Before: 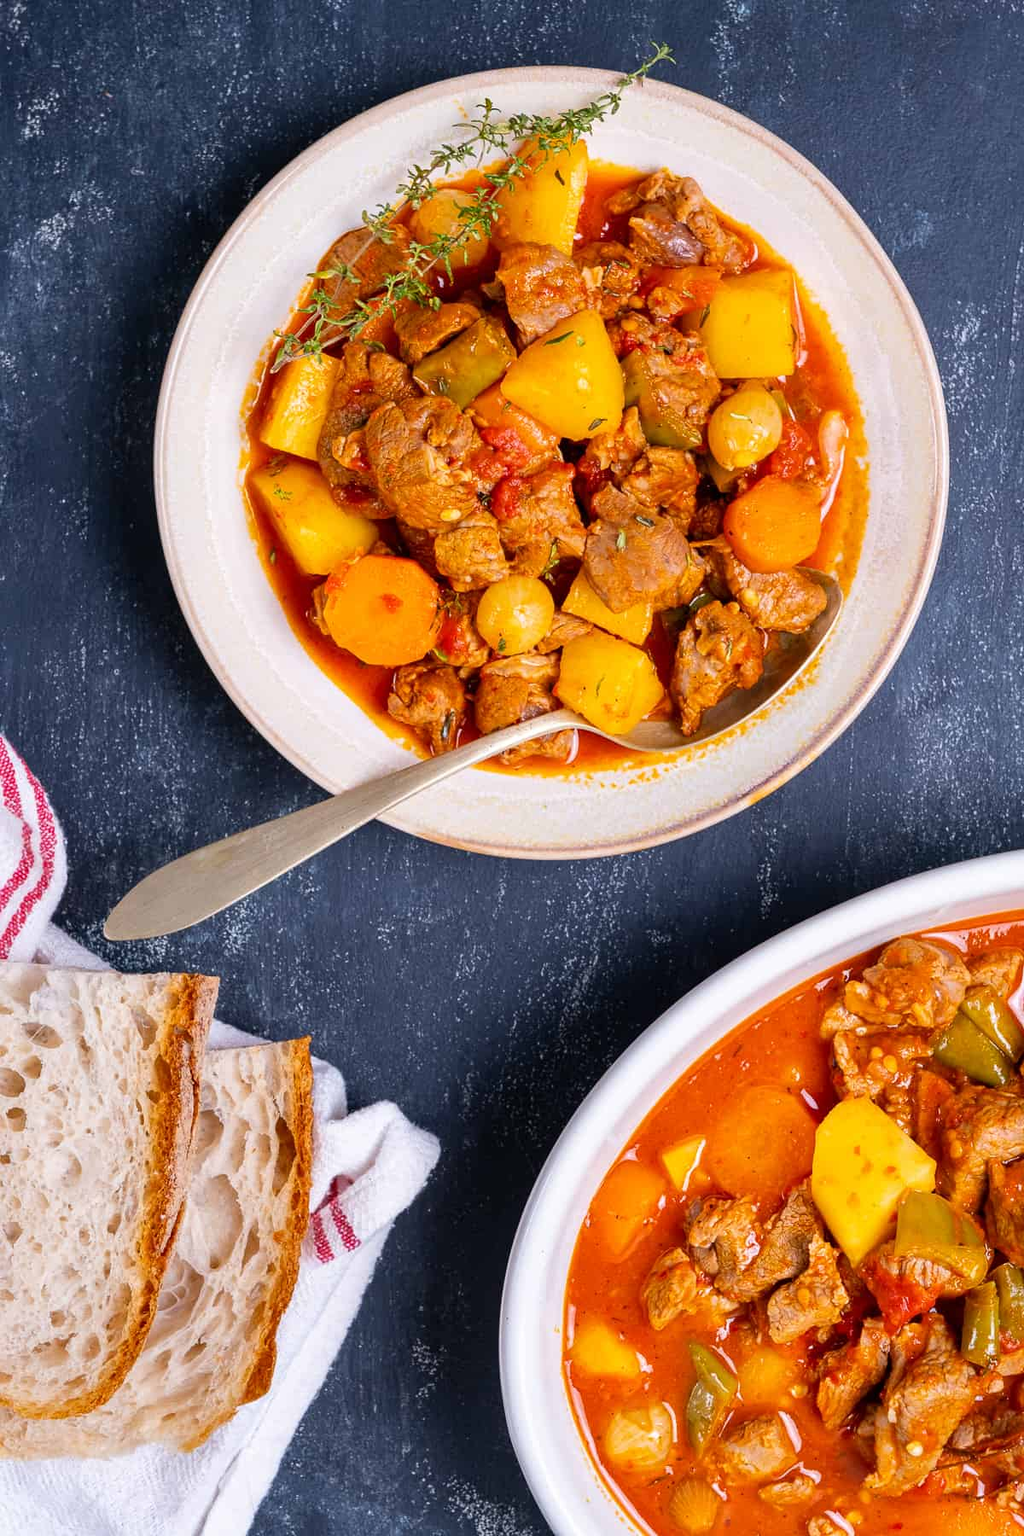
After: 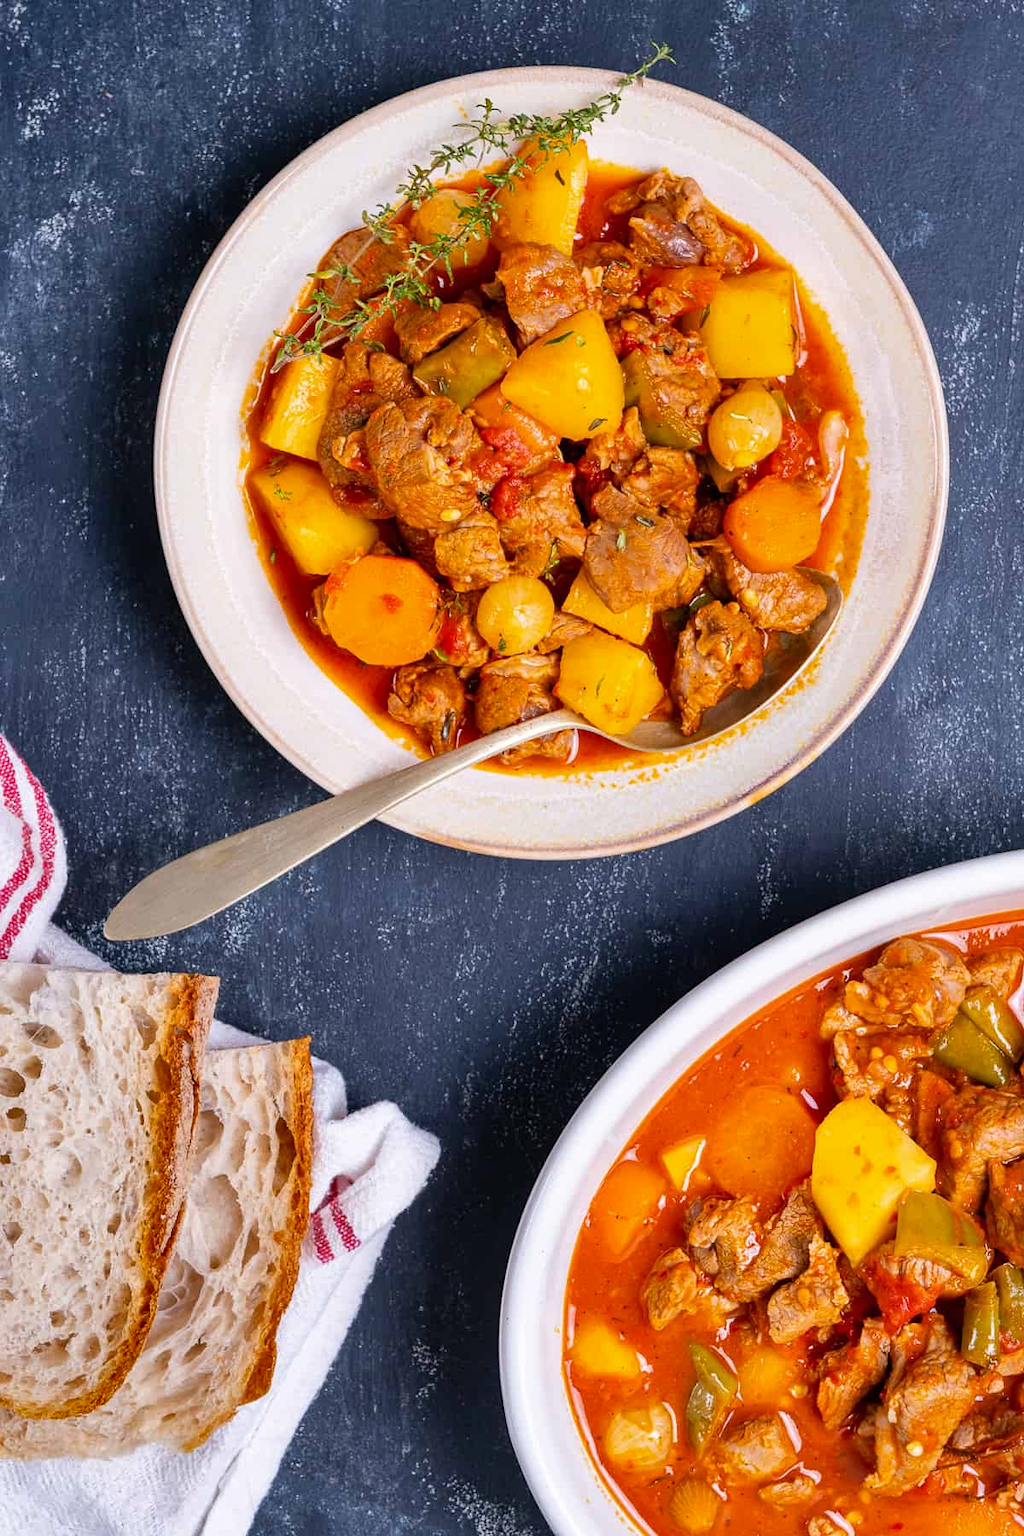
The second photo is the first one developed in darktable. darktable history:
shadows and highlights: low approximation 0.01, soften with gaussian
exposure: compensate highlight preservation false
